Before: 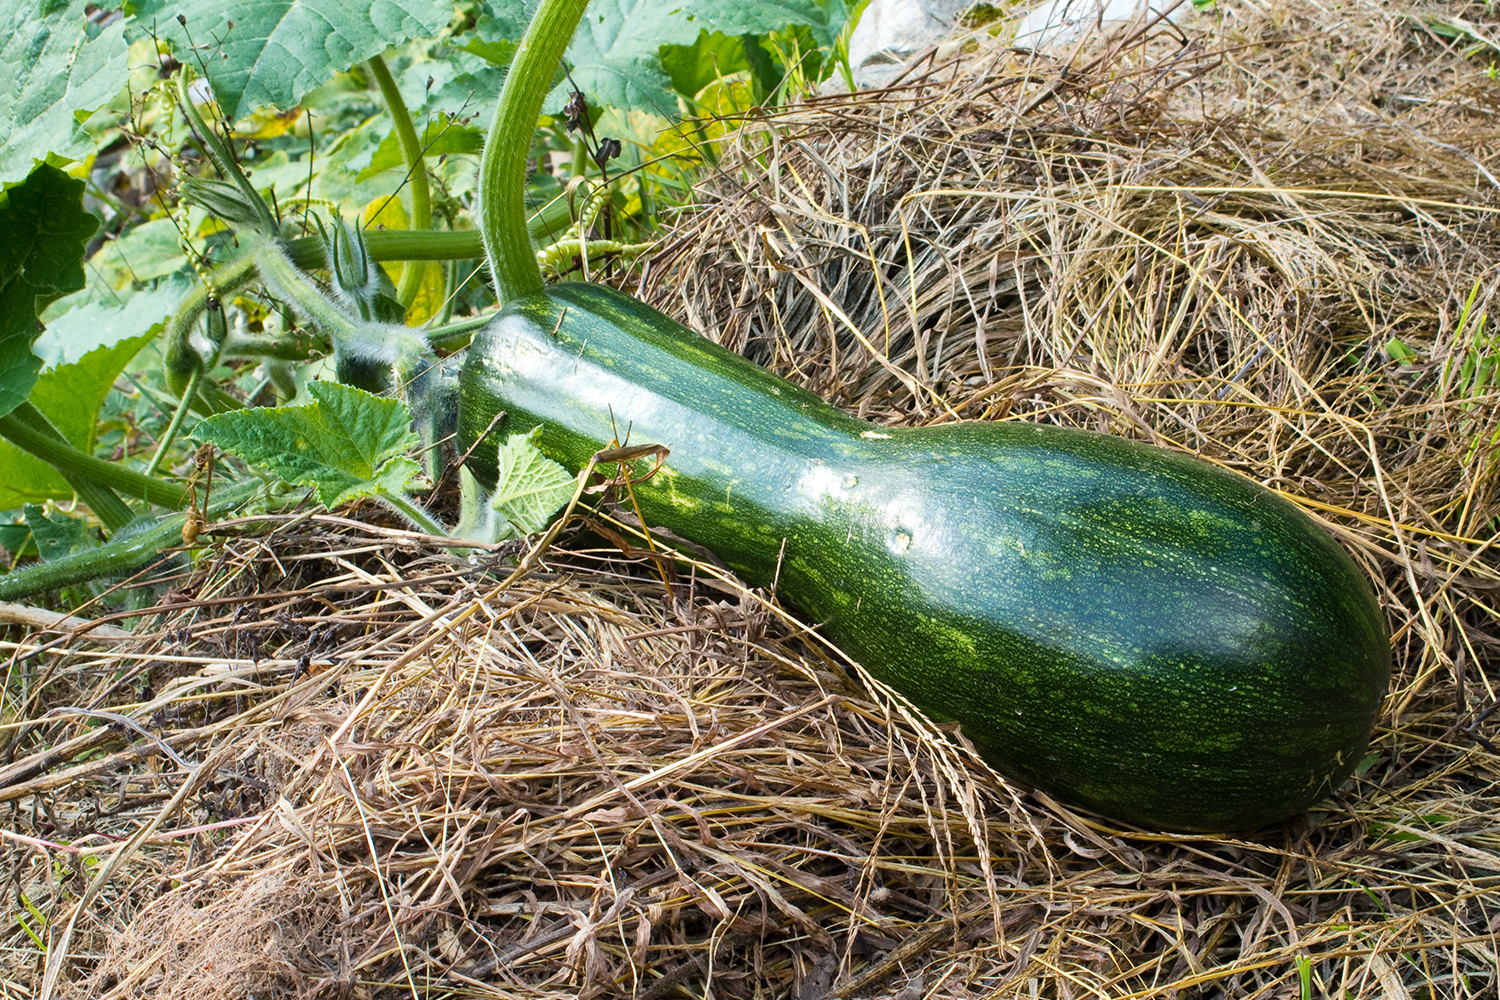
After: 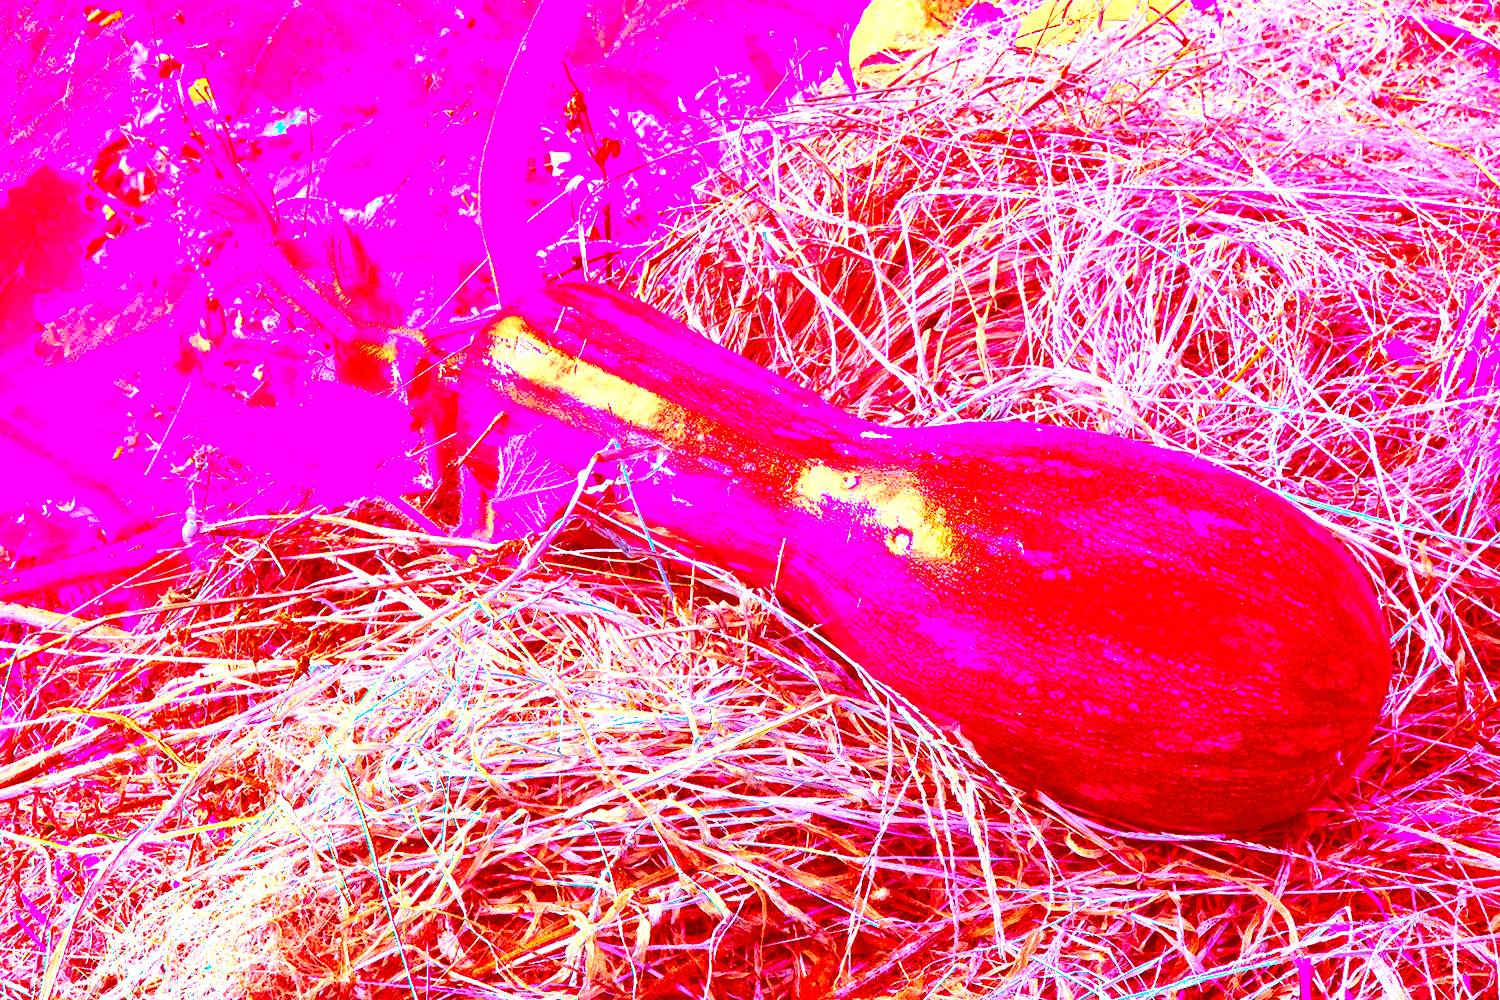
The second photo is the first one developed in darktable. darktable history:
color correction: highlights a* -39.64, highlights b* -39.56, shadows a* -39.64, shadows b* -39.65, saturation -3
color balance rgb: shadows lift › luminance -40.833%, shadows lift › chroma 14.368%, shadows lift › hue 257.41°, power › chroma 0.676%, power › hue 60°, perceptual saturation grading › global saturation 0.684%, global vibrance 20%
exposure: exposure 2.039 EV, compensate highlight preservation false
